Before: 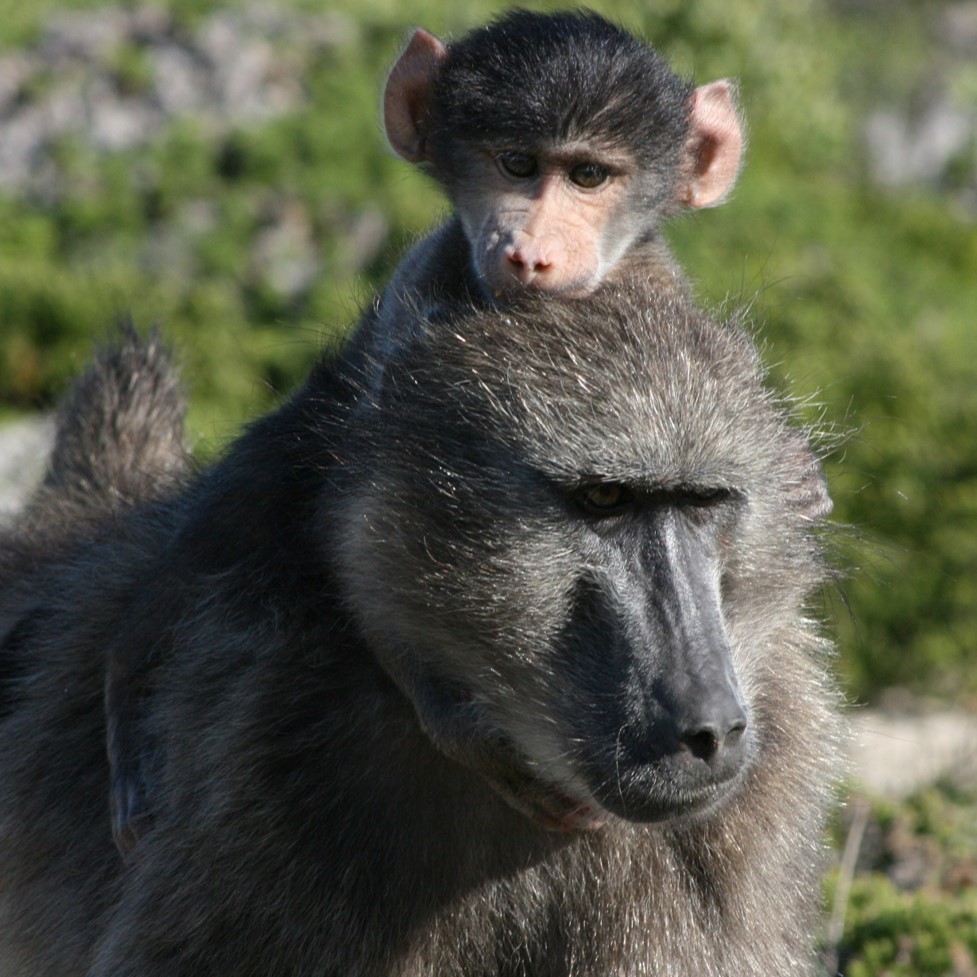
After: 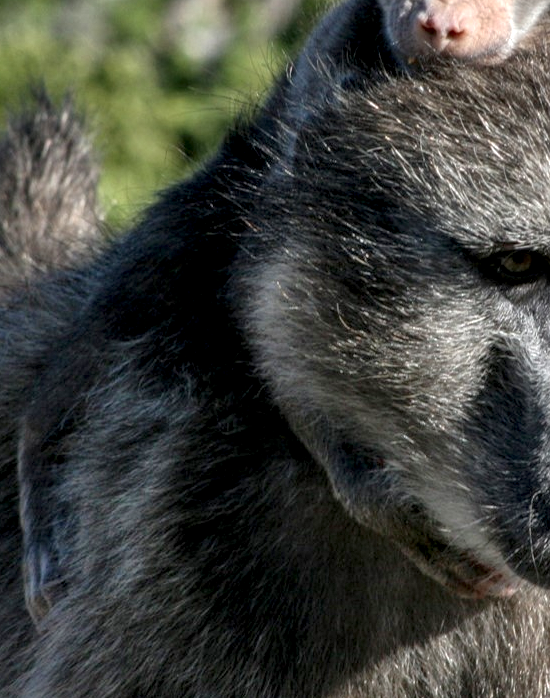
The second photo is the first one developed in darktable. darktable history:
shadows and highlights: on, module defaults
local contrast: highlights 0%, shadows 0%, detail 182%
crop: left 8.966%, top 23.852%, right 34.699%, bottom 4.703%
